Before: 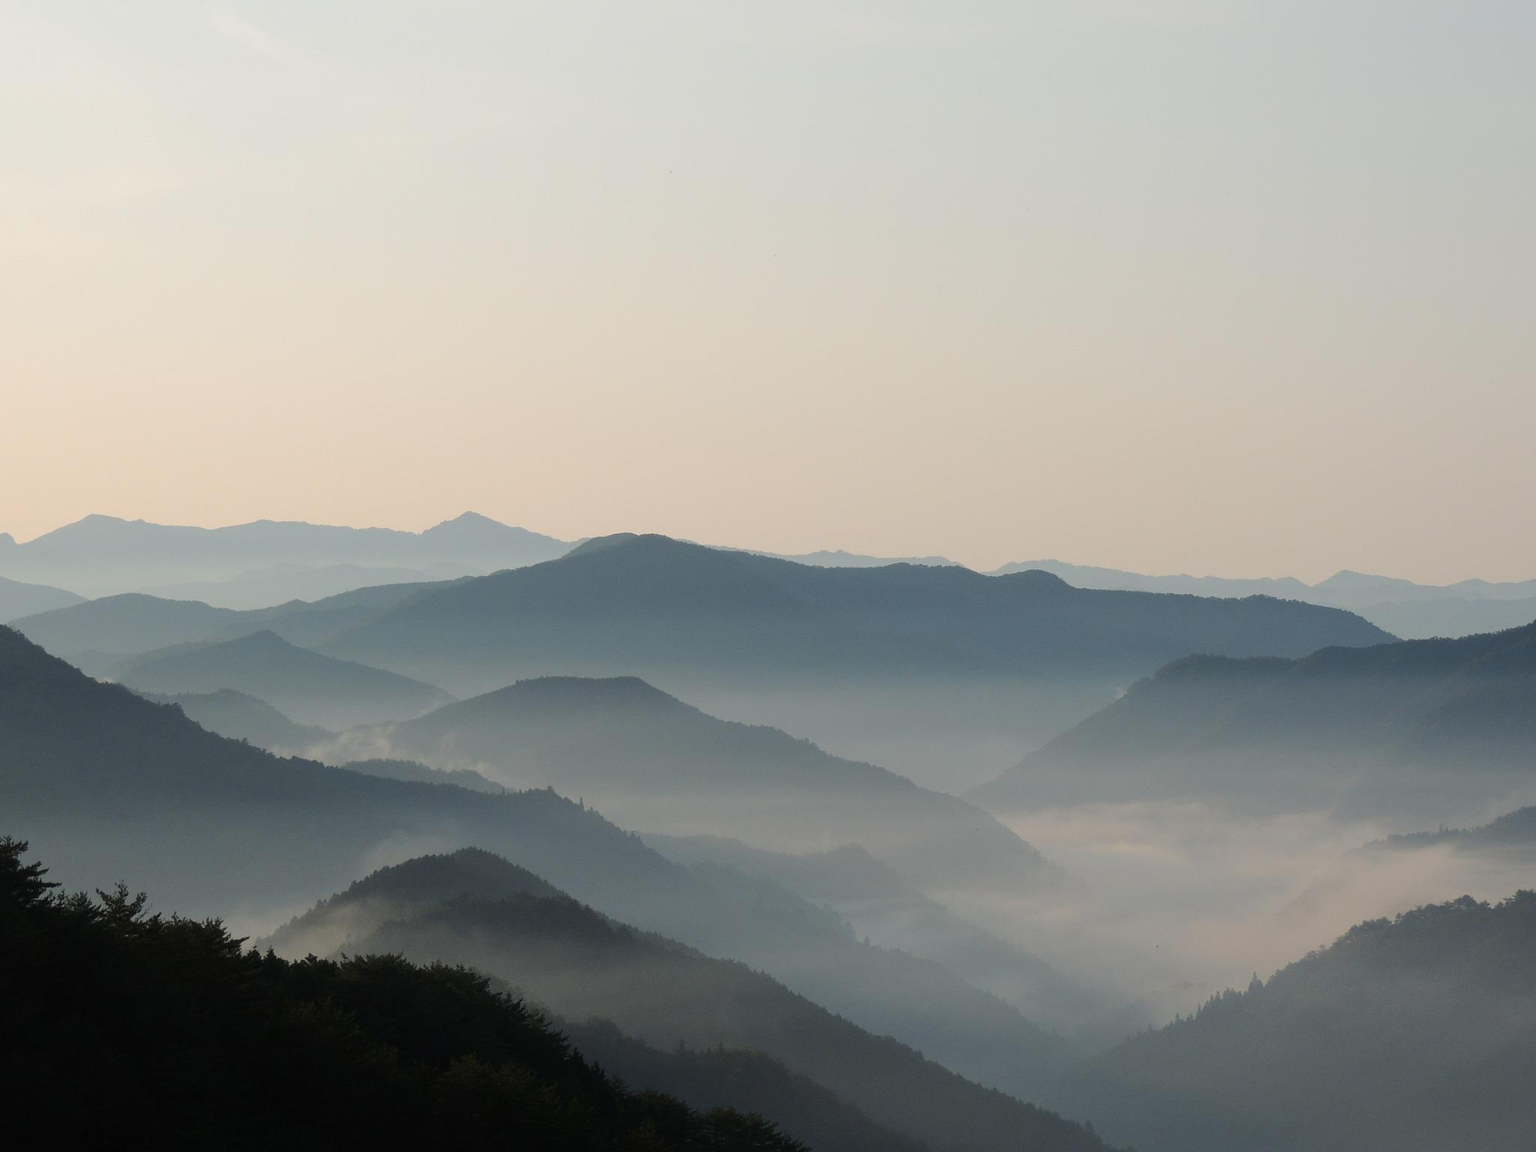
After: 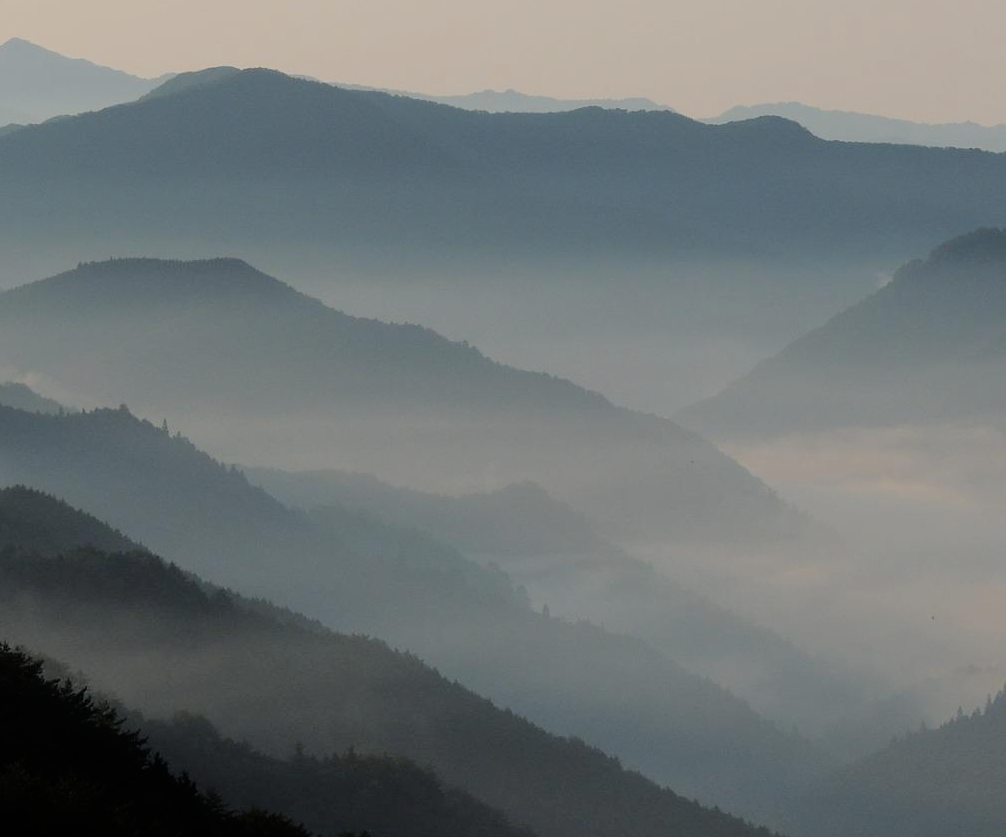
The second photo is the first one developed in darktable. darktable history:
crop: left 29.815%, top 41.967%, right 21.031%, bottom 3.482%
filmic rgb: black relative exposure -7.65 EV, white relative exposure 4.56 EV, hardness 3.61
